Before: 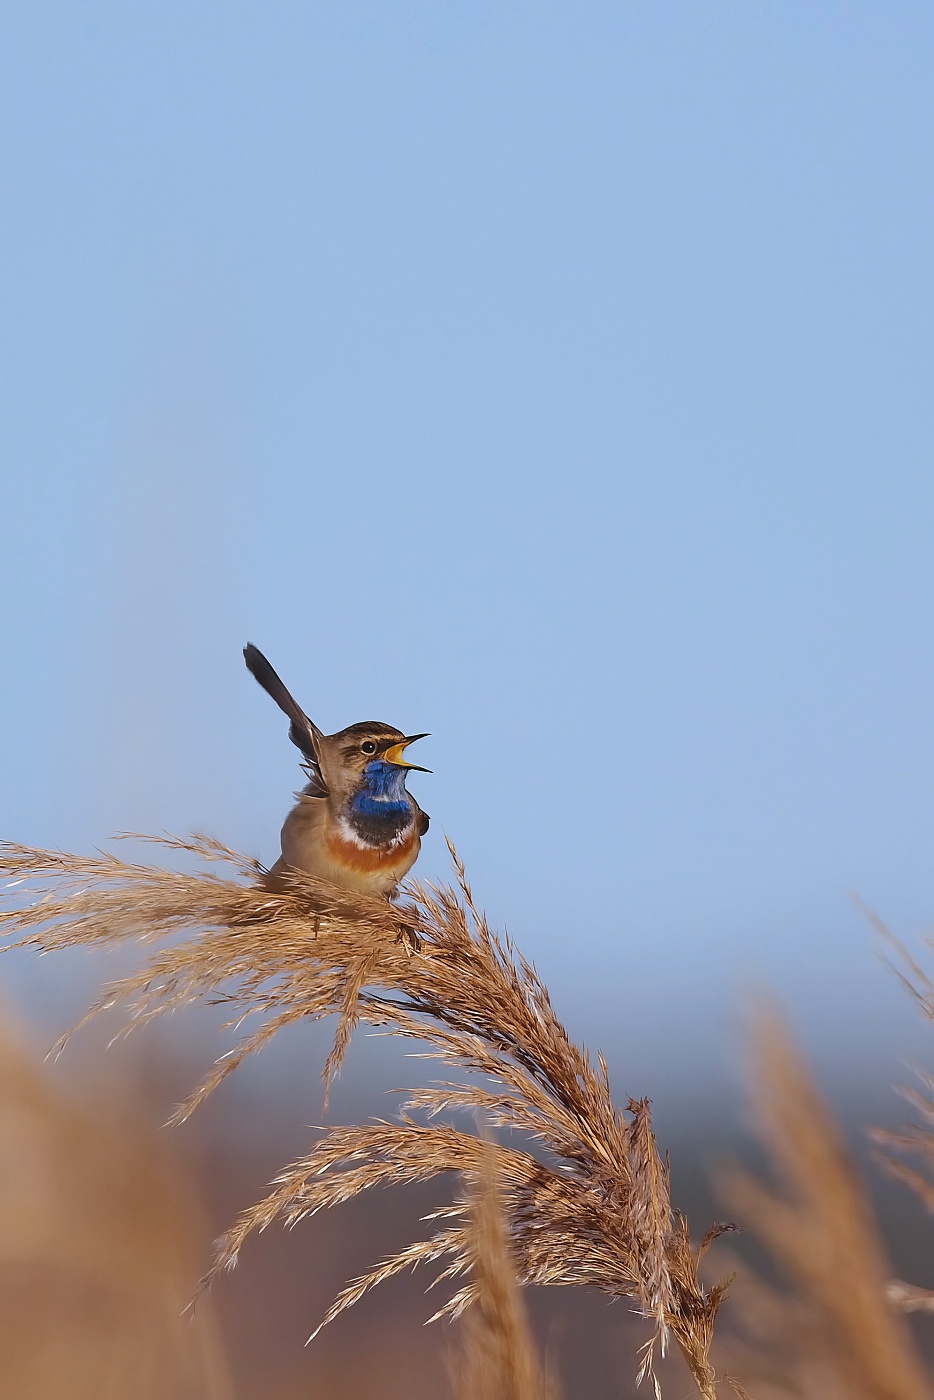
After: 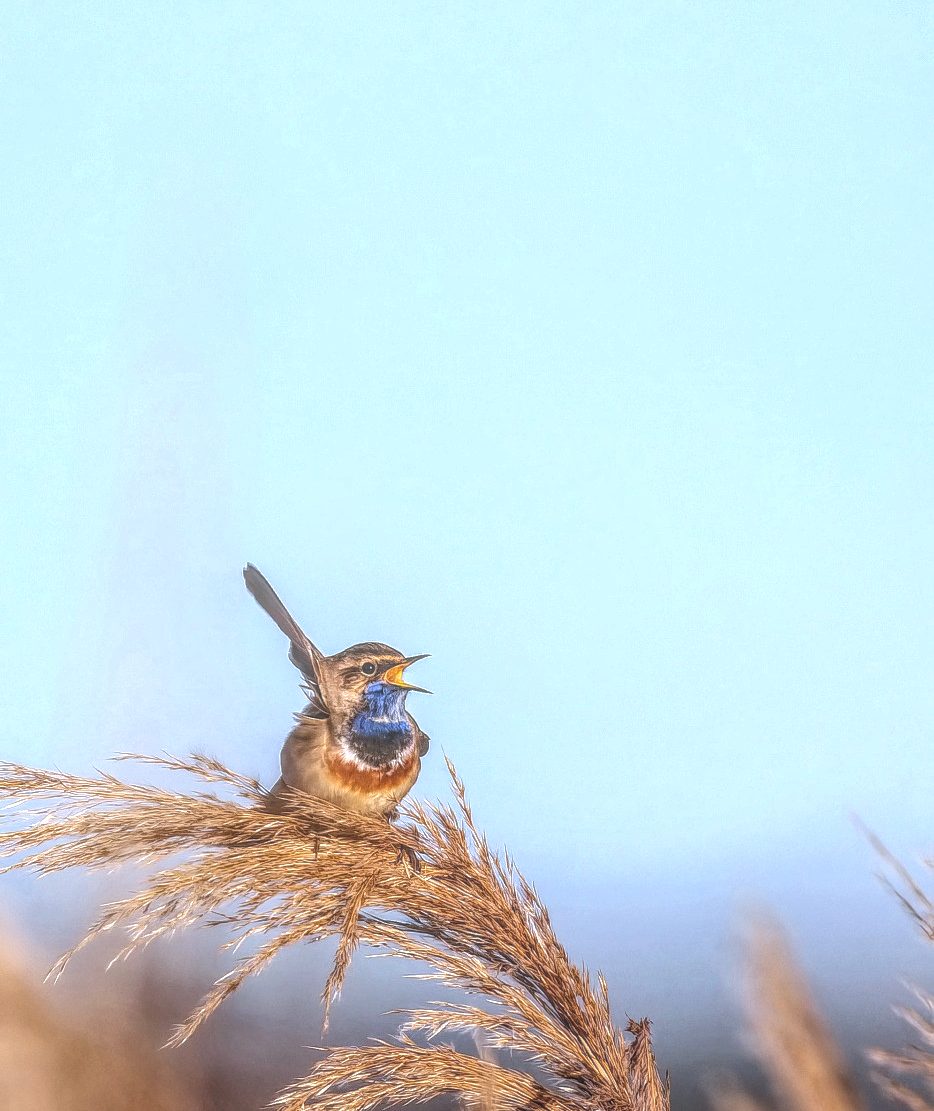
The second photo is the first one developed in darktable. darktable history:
crop and rotate: top 5.667%, bottom 14.937%
local contrast: highlights 0%, shadows 0%, detail 200%, midtone range 0.25
tone equalizer: -8 EV -1.08 EV, -7 EV -1.01 EV, -6 EV -0.867 EV, -5 EV -0.578 EV, -3 EV 0.578 EV, -2 EV 0.867 EV, -1 EV 1.01 EV, +0 EV 1.08 EV, edges refinement/feathering 500, mask exposure compensation -1.57 EV, preserve details no
